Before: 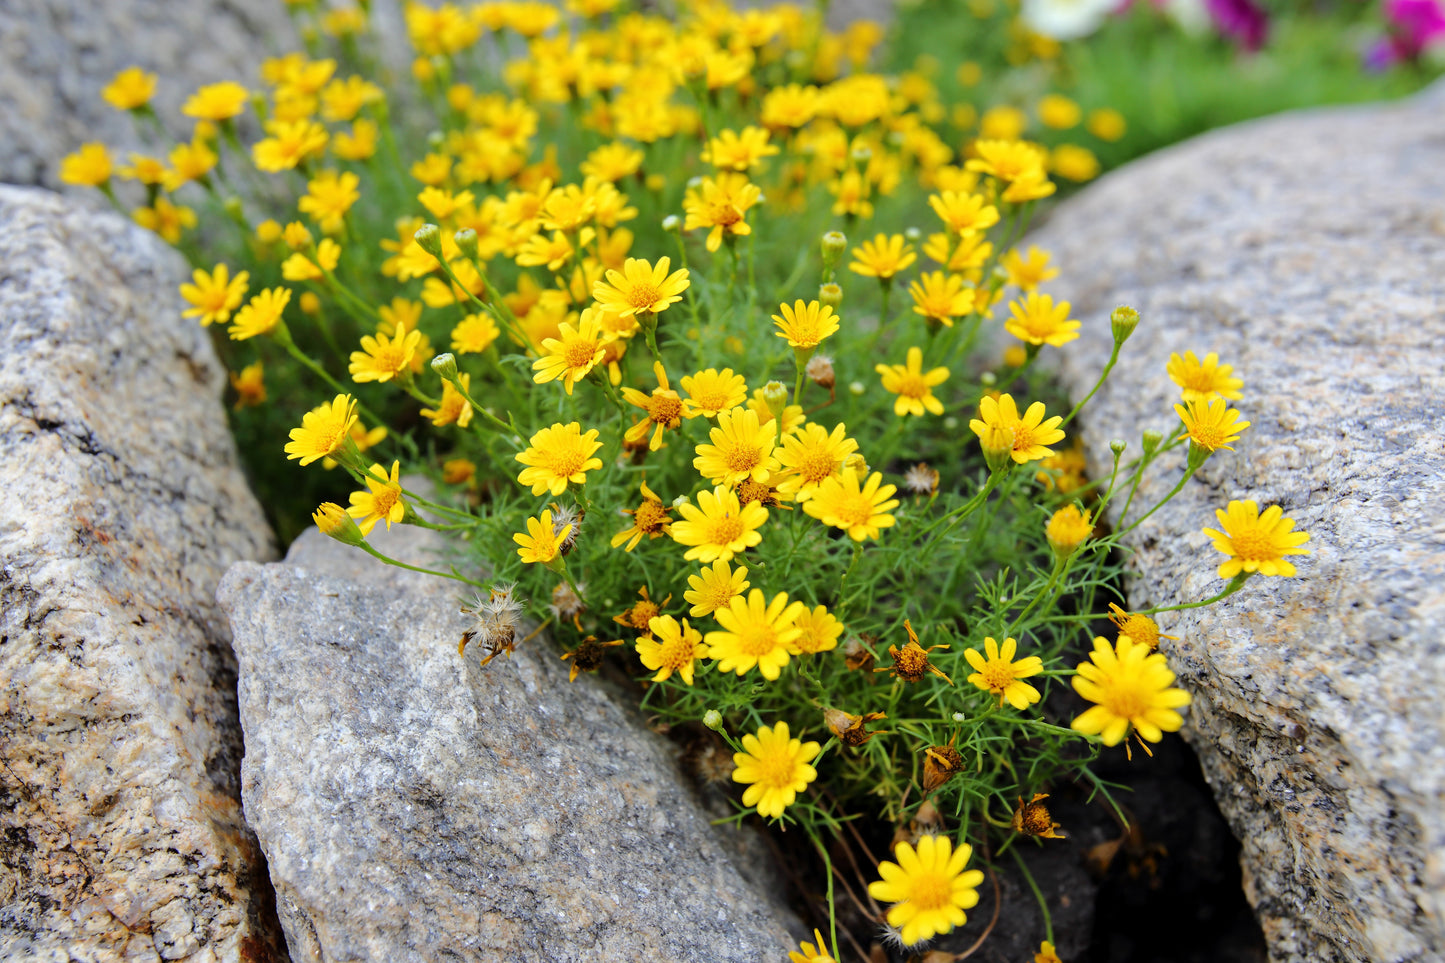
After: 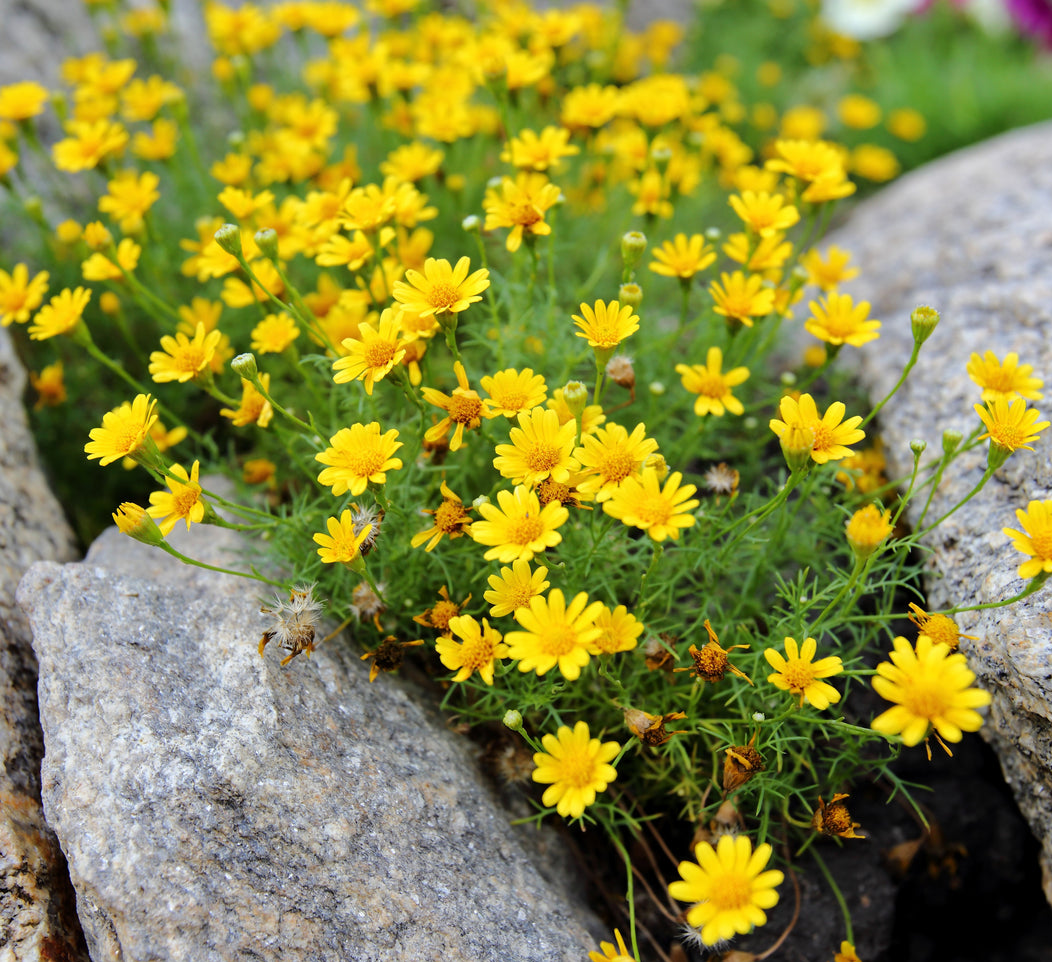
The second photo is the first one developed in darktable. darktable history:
crop: left 13.9%, top 0%, right 13.272%
